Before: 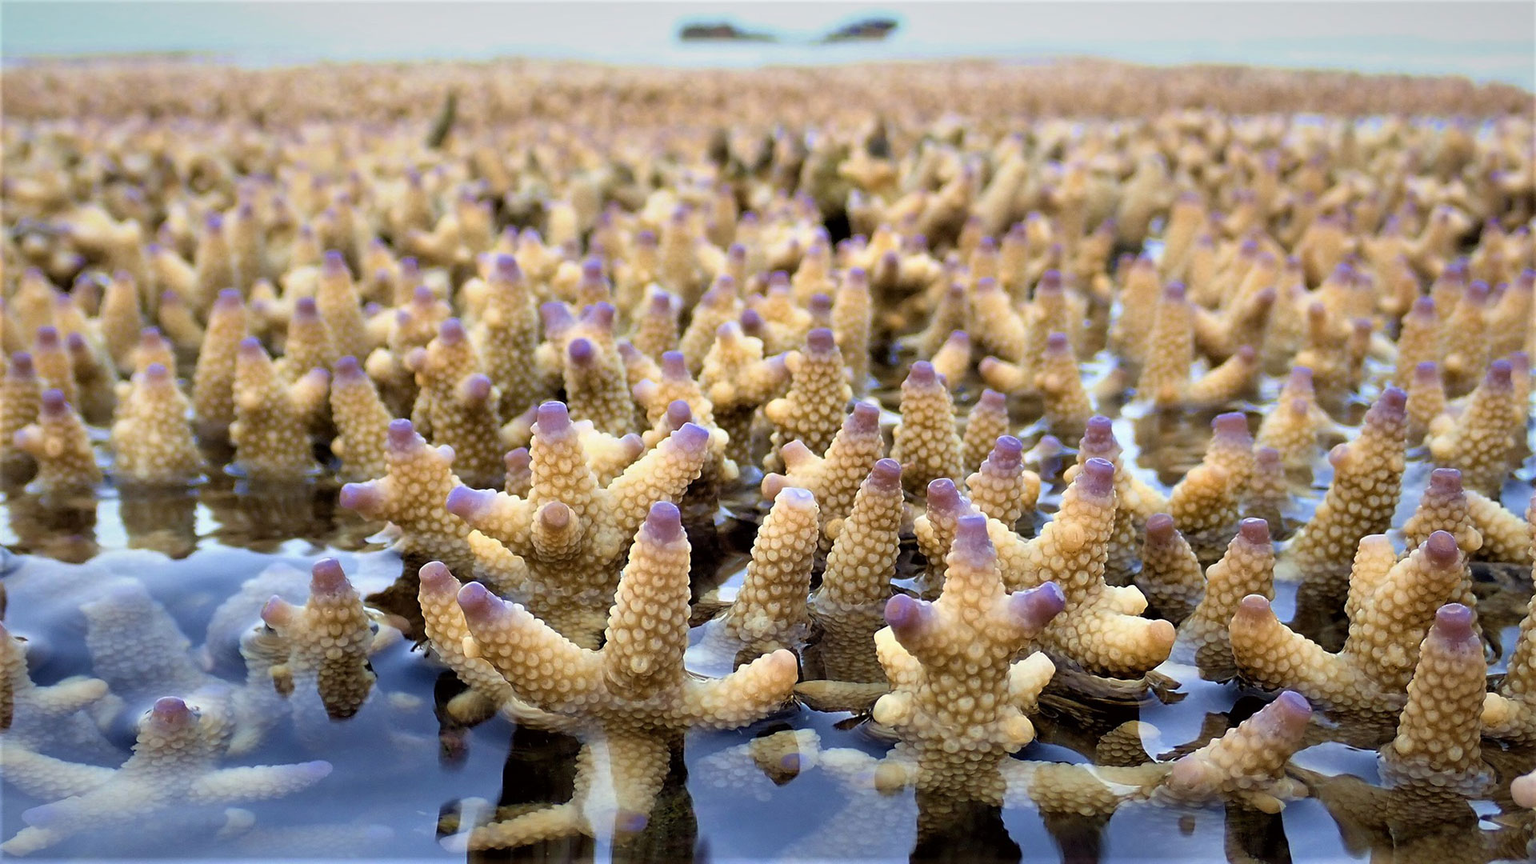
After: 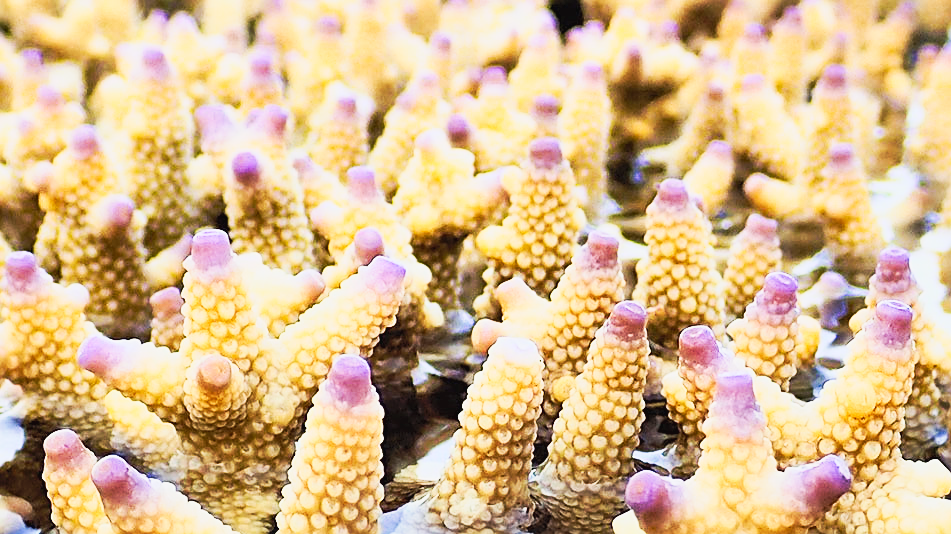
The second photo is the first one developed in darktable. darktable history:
tone curve: curves: ch0 [(0, 0.026) (0.172, 0.194) (0.398, 0.437) (0.469, 0.544) (0.612, 0.741) (0.845, 0.926) (1, 0.968)]; ch1 [(0, 0) (0.437, 0.453) (0.472, 0.467) (0.502, 0.502) (0.531, 0.546) (0.574, 0.583) (0.617, 0.64) (0.699, 0.749) (0.859, 0.919) (1, 1)]; ch2 [(0, 0) (0.33, 0.301) (0.421, 0.443) (0.476, 0.502) (0.511, 0.504) (0.553, 0.553) (0.595, 0.586) (0.664, 0.664) (1, 1)], preserve colors none
sharpen: on, module defaults
crop: left 25.02%, top 25.194%, right 25.428%, bottom 25.27%
contrast brightness saturation: contrast 0.242, brightness 0.248, saturation 0.377
